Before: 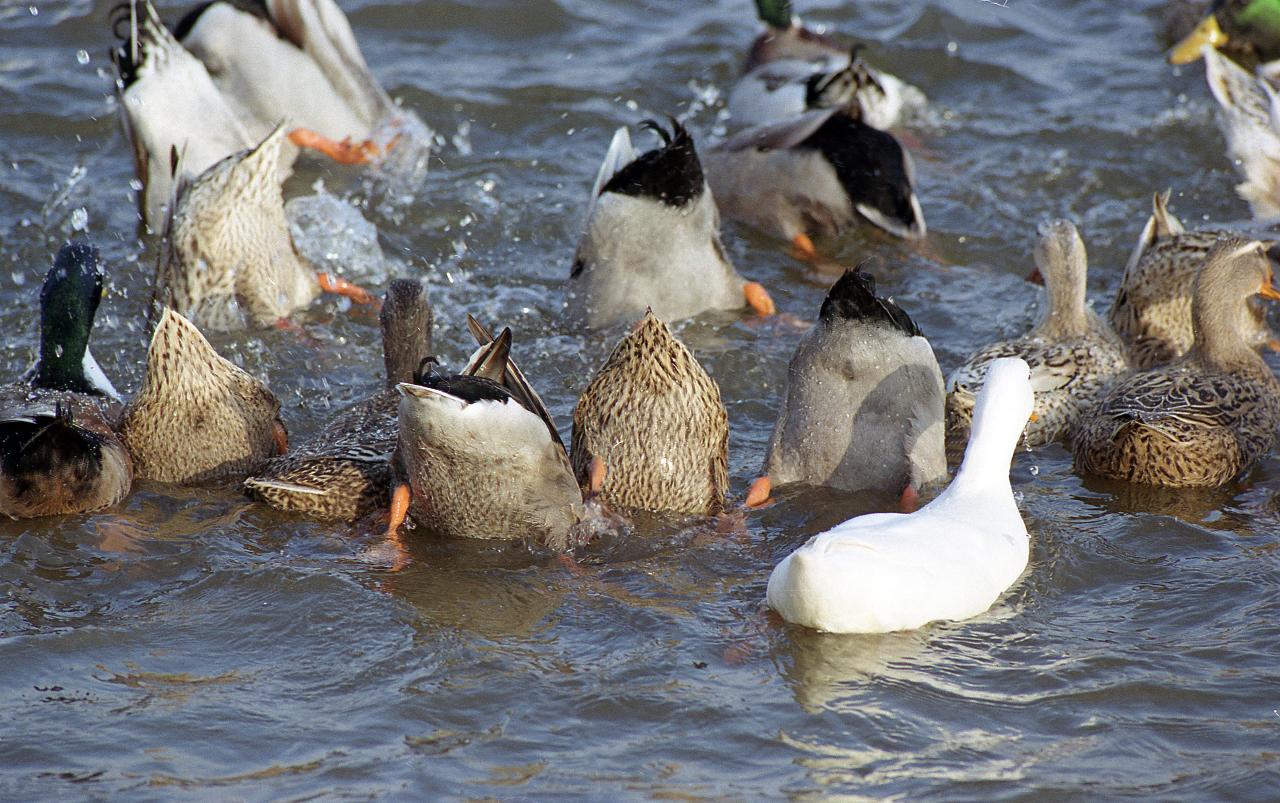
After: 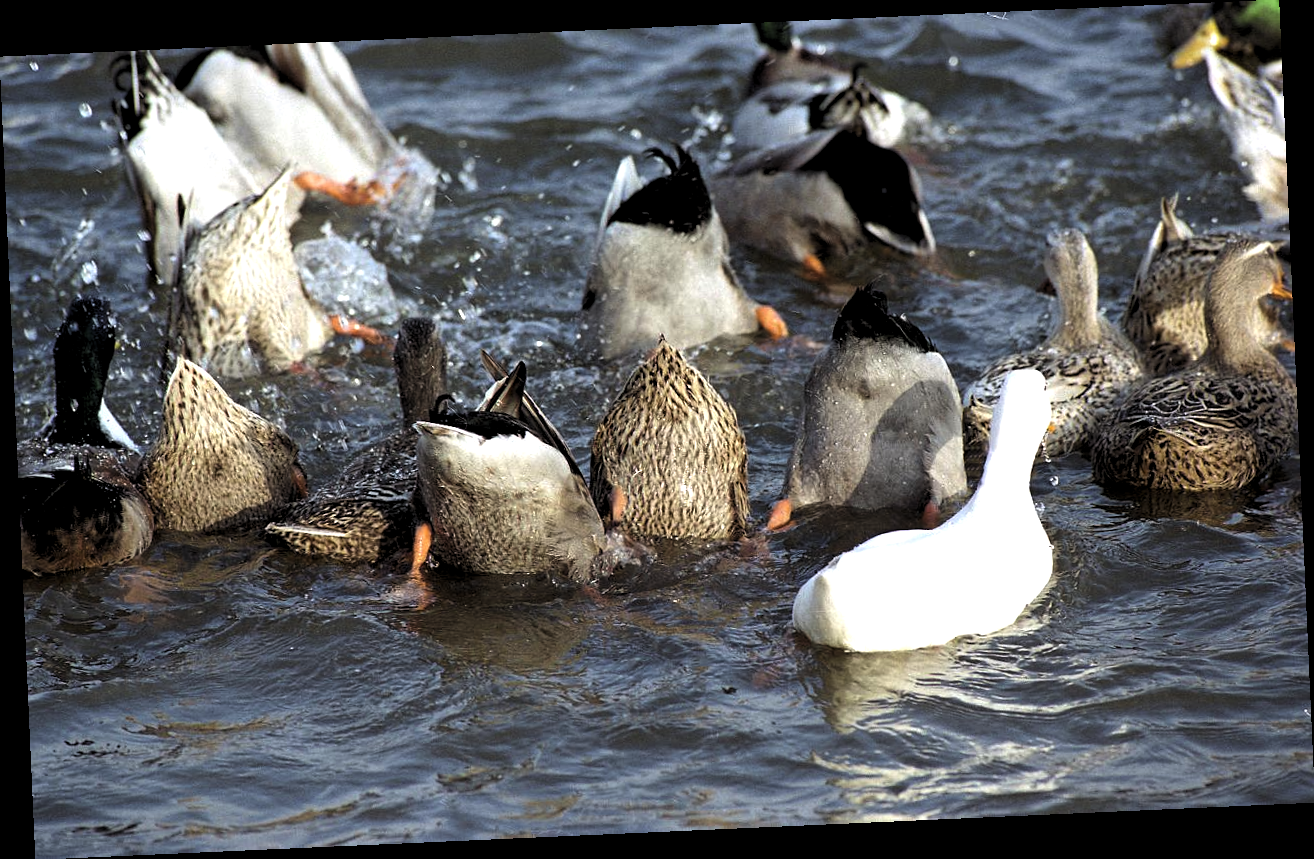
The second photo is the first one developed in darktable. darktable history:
levels: levels [0.129, 0.519, 0.867]
rotate and perspective: rotation -2.56°, automatic cropping off
